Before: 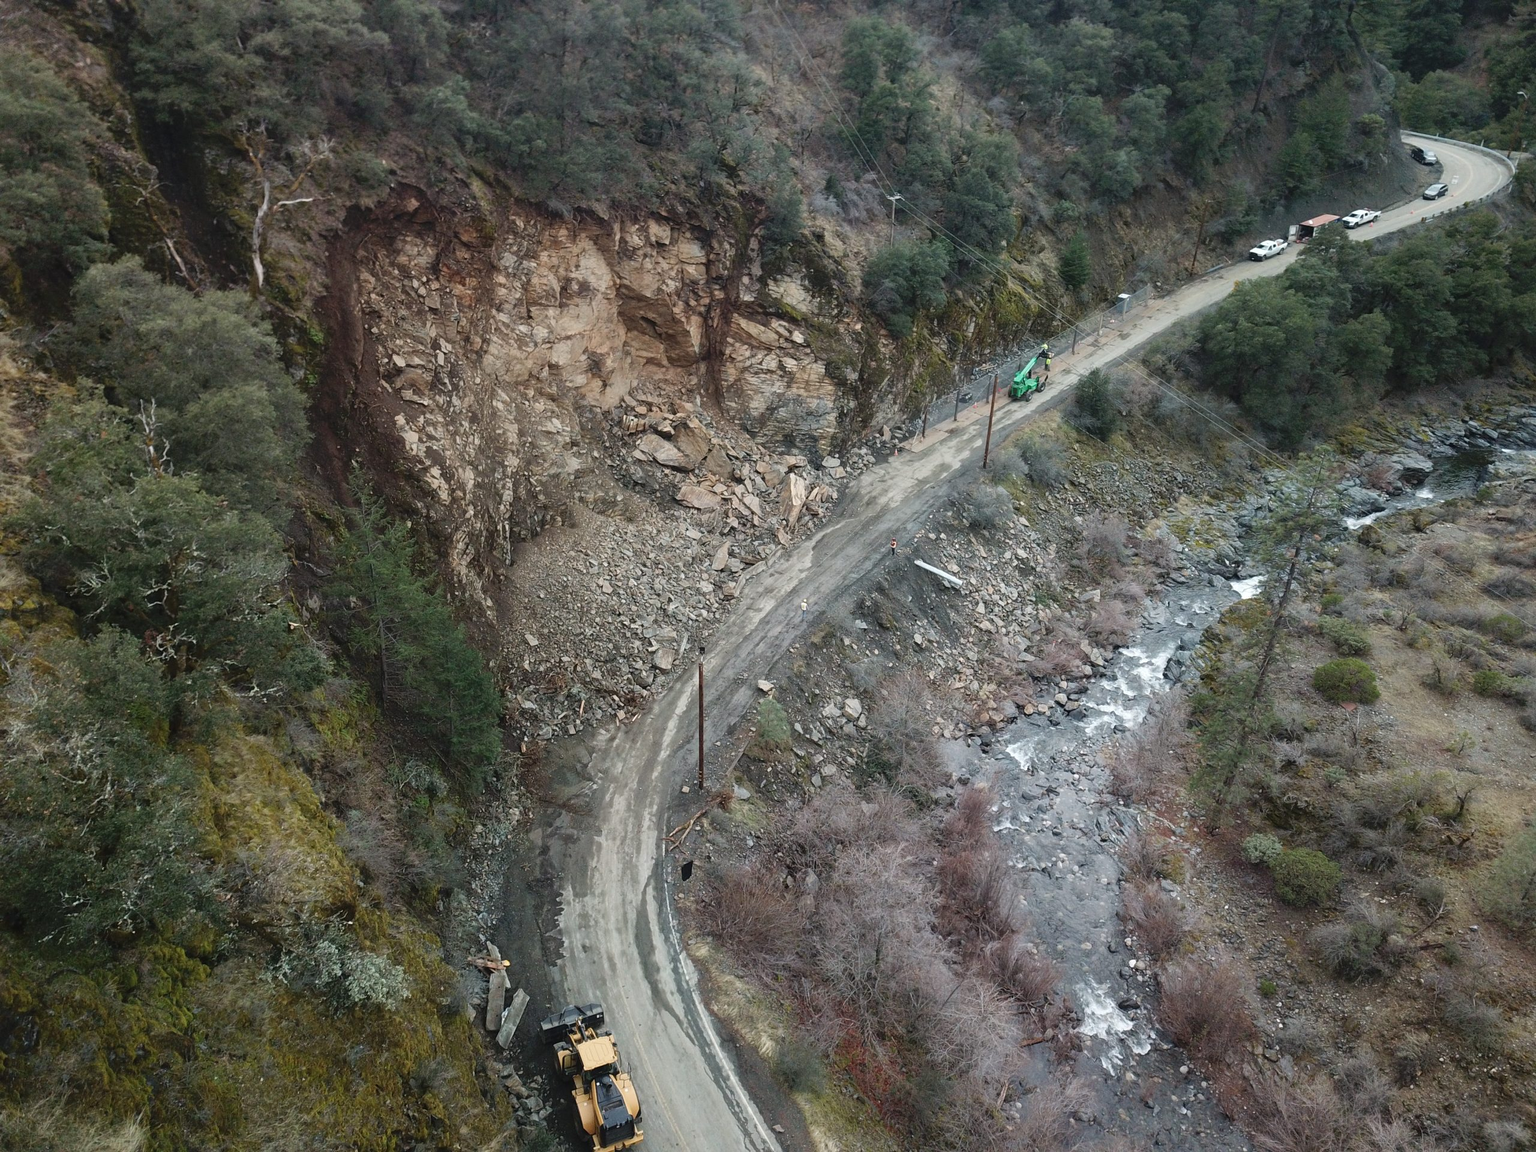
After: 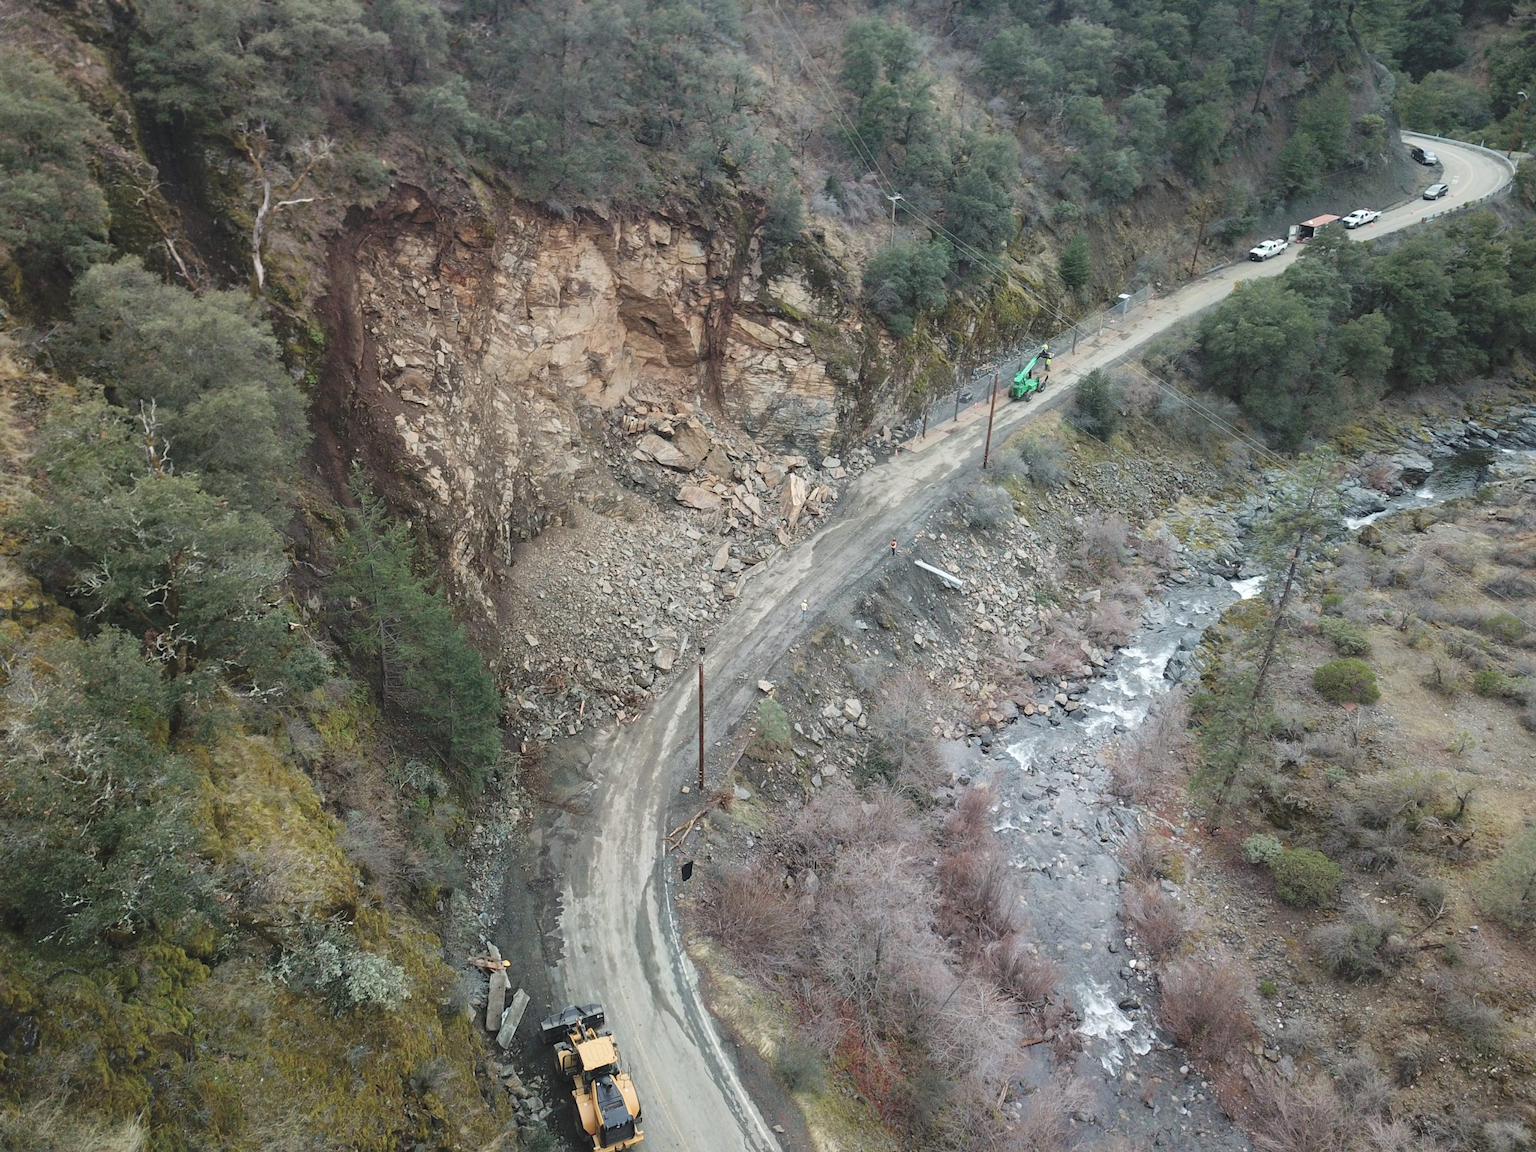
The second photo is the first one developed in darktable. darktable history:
contrast brightness saturation: brightness 0.15
exposure: compensate exposure bias true, compensate highlight preservation false
